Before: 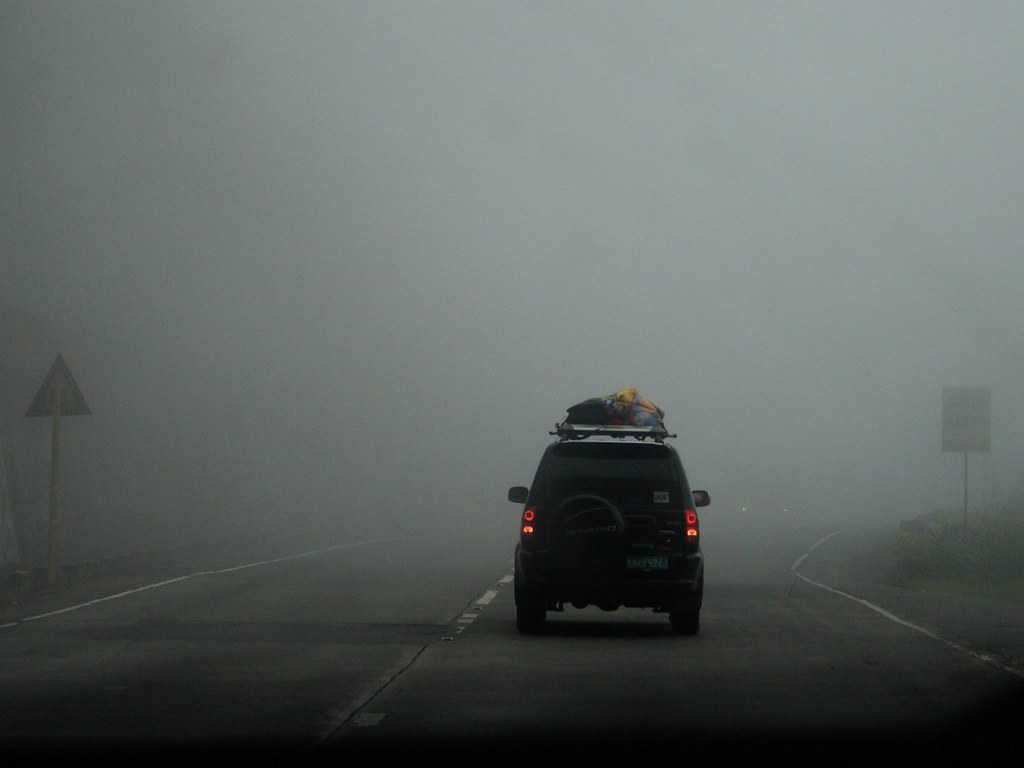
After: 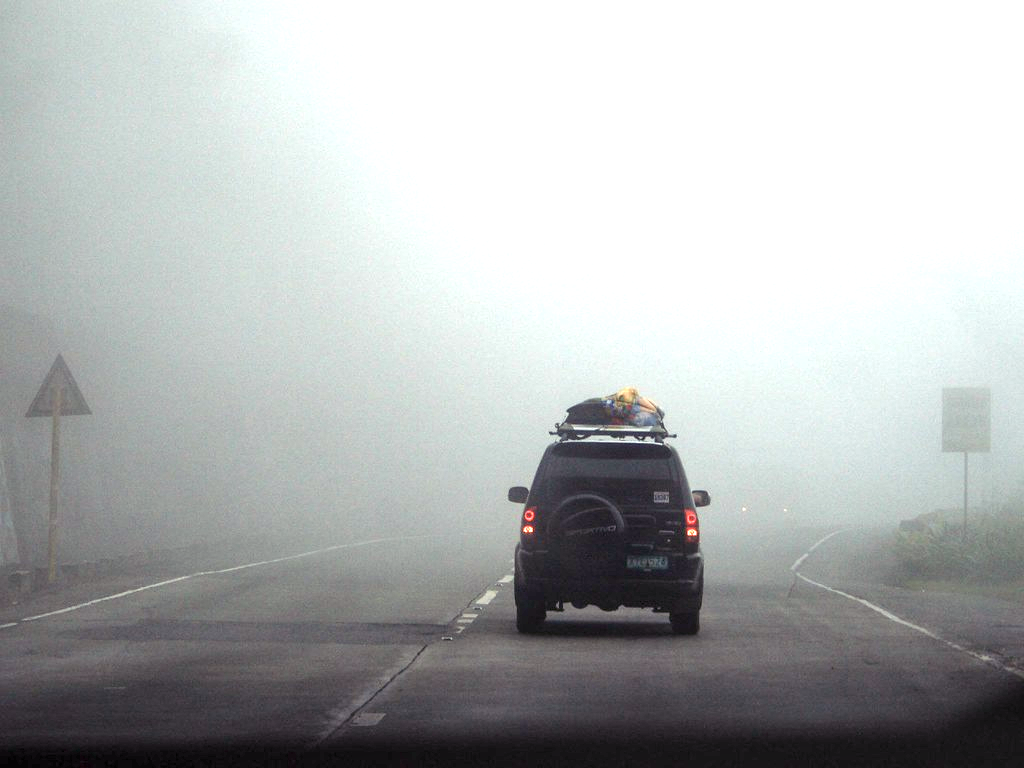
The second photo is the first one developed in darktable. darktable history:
local contrast: on, module defaults
exposure: exposure 1.495 EV, compensate highlight preservation false
color balance rgb: shadows lift › luminance 0.708%, shadows lift › chroma 6.976%, shadows lift › hue 299.61°, highlights gain › chroma 0.266%, highlights gain › hue 331.66°, perceptual saturation grading › global saturation -27.965%, perceptual brilliance grading › global brilliance 10.301%, perceptual brilliance grading › shadows 14.393%, global vibrance 20%
